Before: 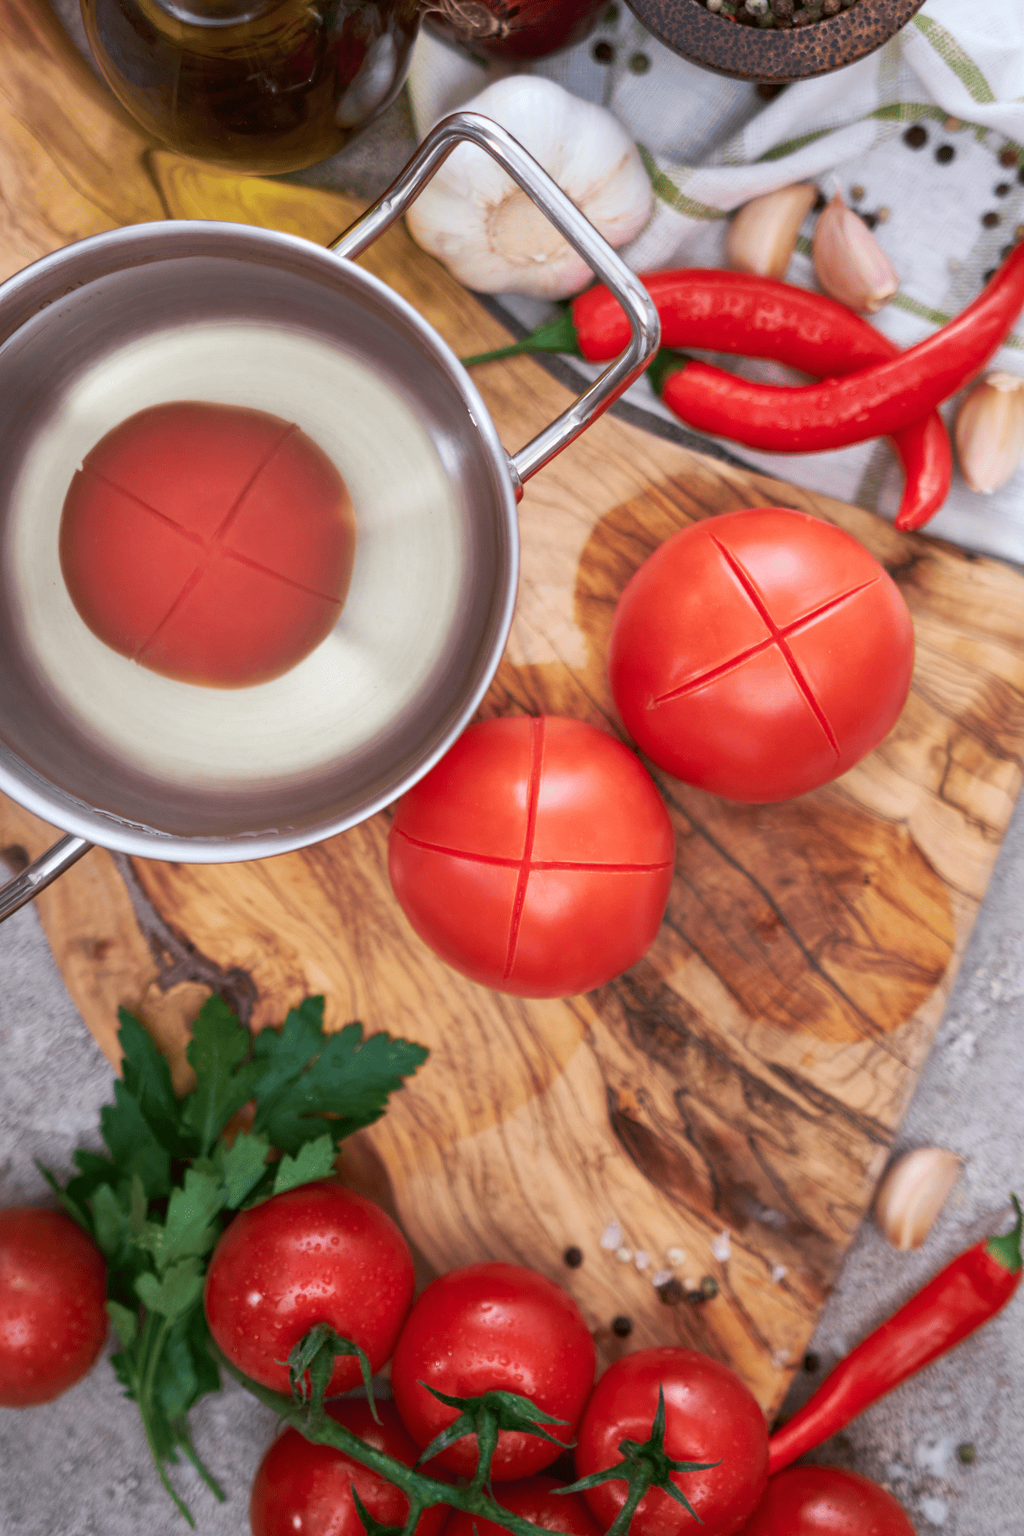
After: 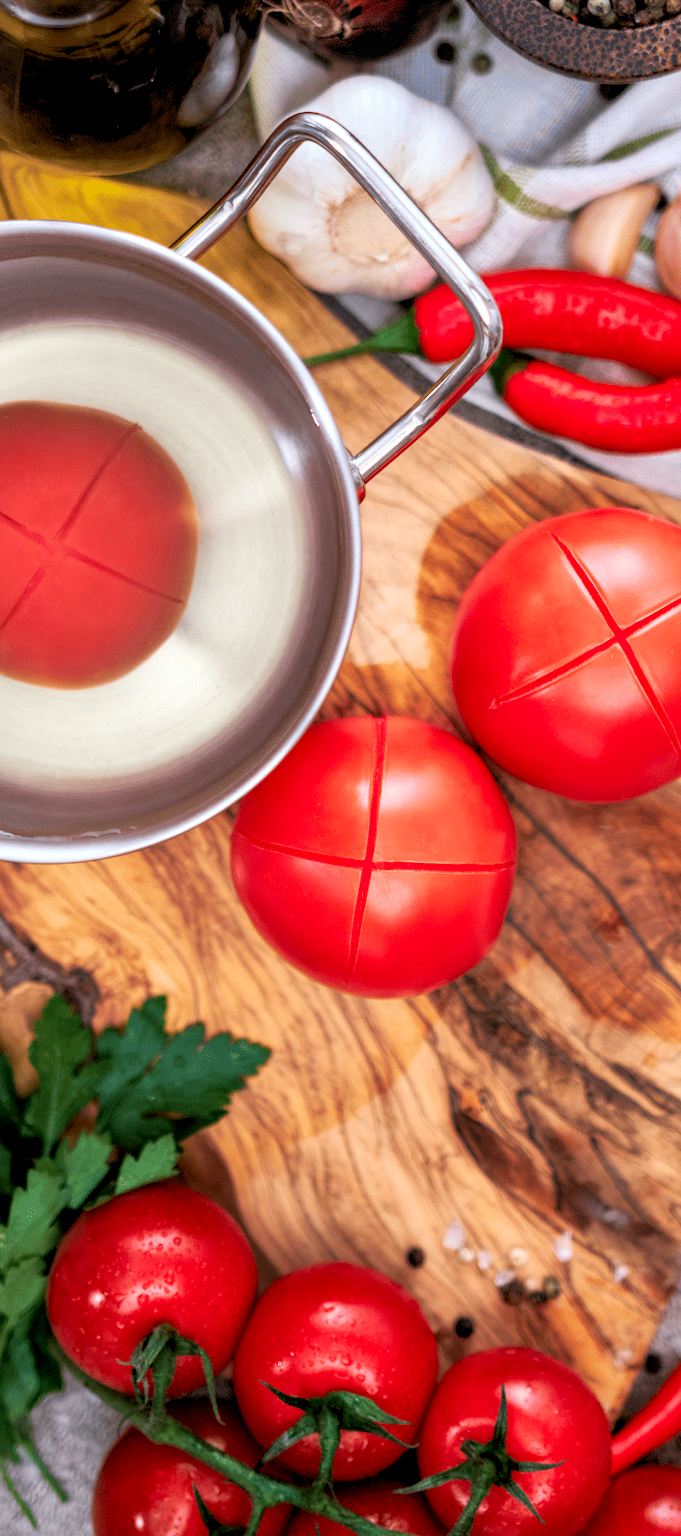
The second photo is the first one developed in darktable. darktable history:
crop: left 15.419%, right 17.914%
local contrast: on, module defaults
rgb levels: levels [[0.013, 0.434, 0.89], [0, 0.5, 1], [0, 0.5, 1]]
contrast brightness saturation: saturation 0.18
